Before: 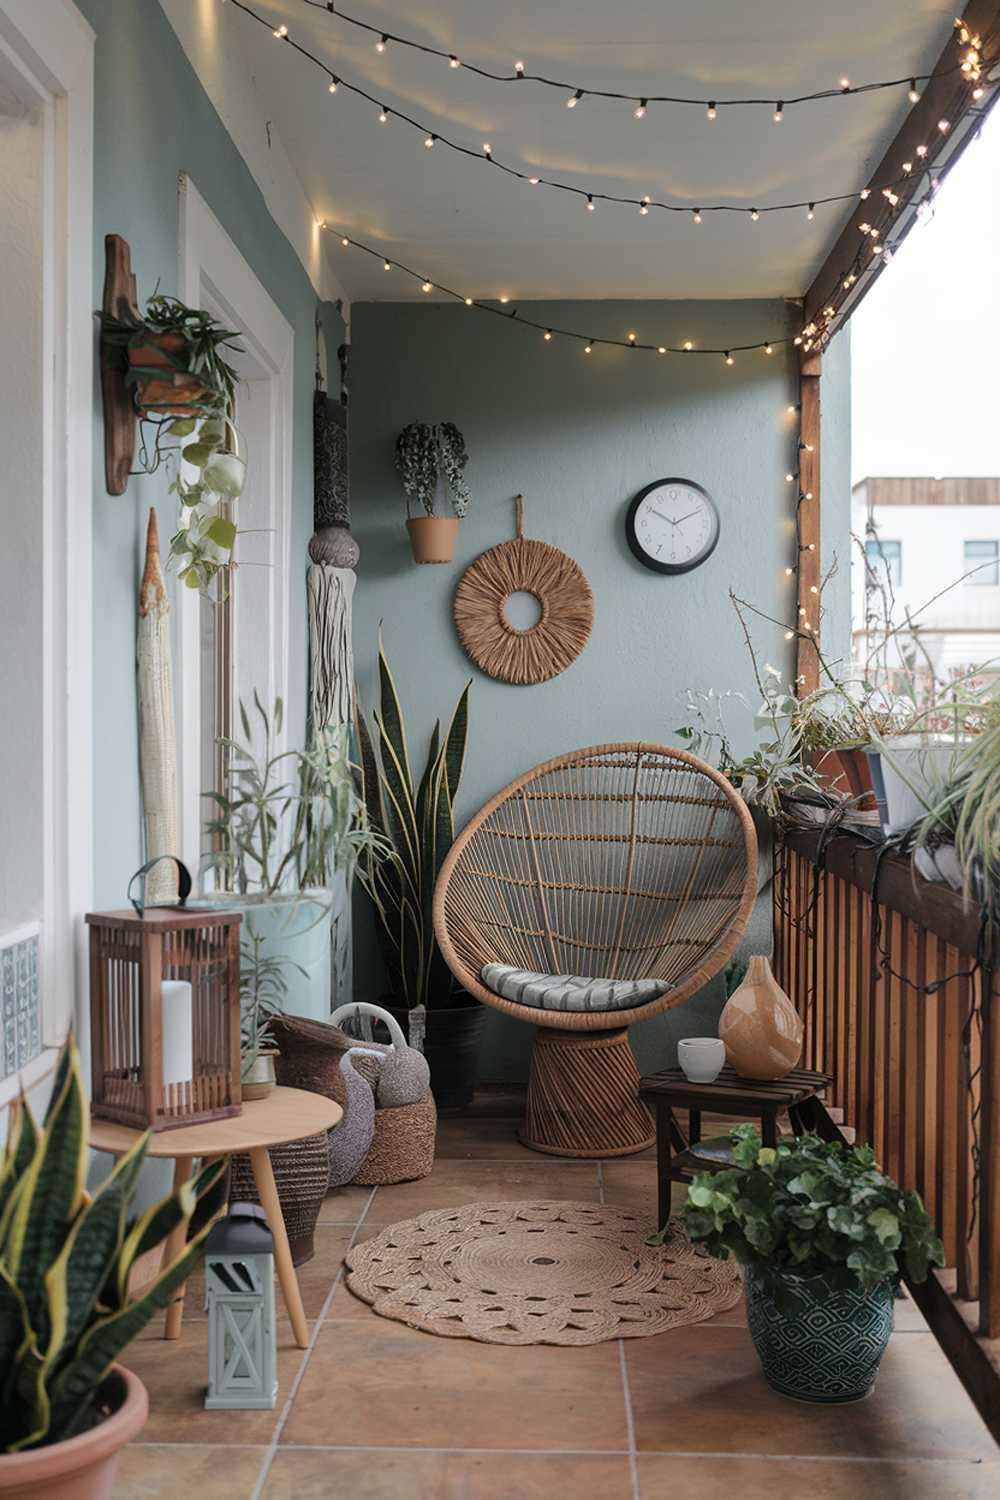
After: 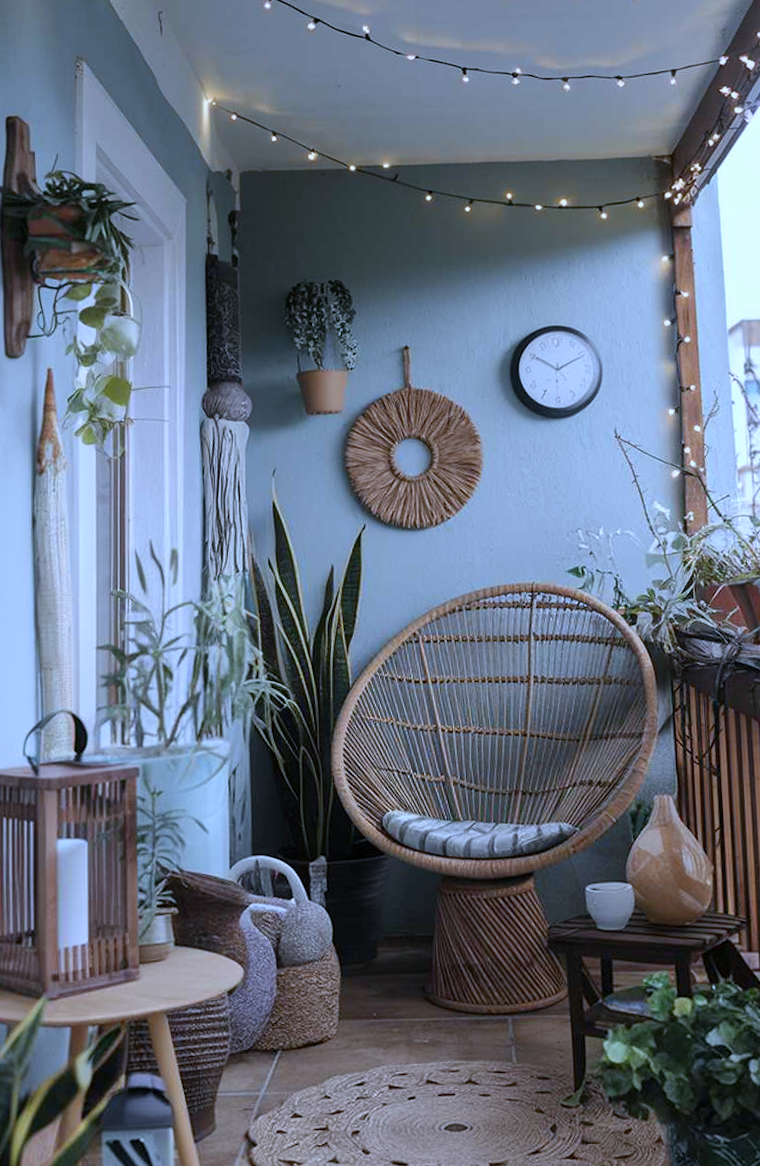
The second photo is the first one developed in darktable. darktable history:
white balance: red 0.871, blue 1.249
crop and rotate: left 7.196%, top 4.574%, right 10.605%, bottom 13.178%
rotate and perspective: rotation -1.68°, lens shift (vertical) -0.146, crop left 0.049, crop right 0.912, crop top 0.032, crop bottom 0.96
